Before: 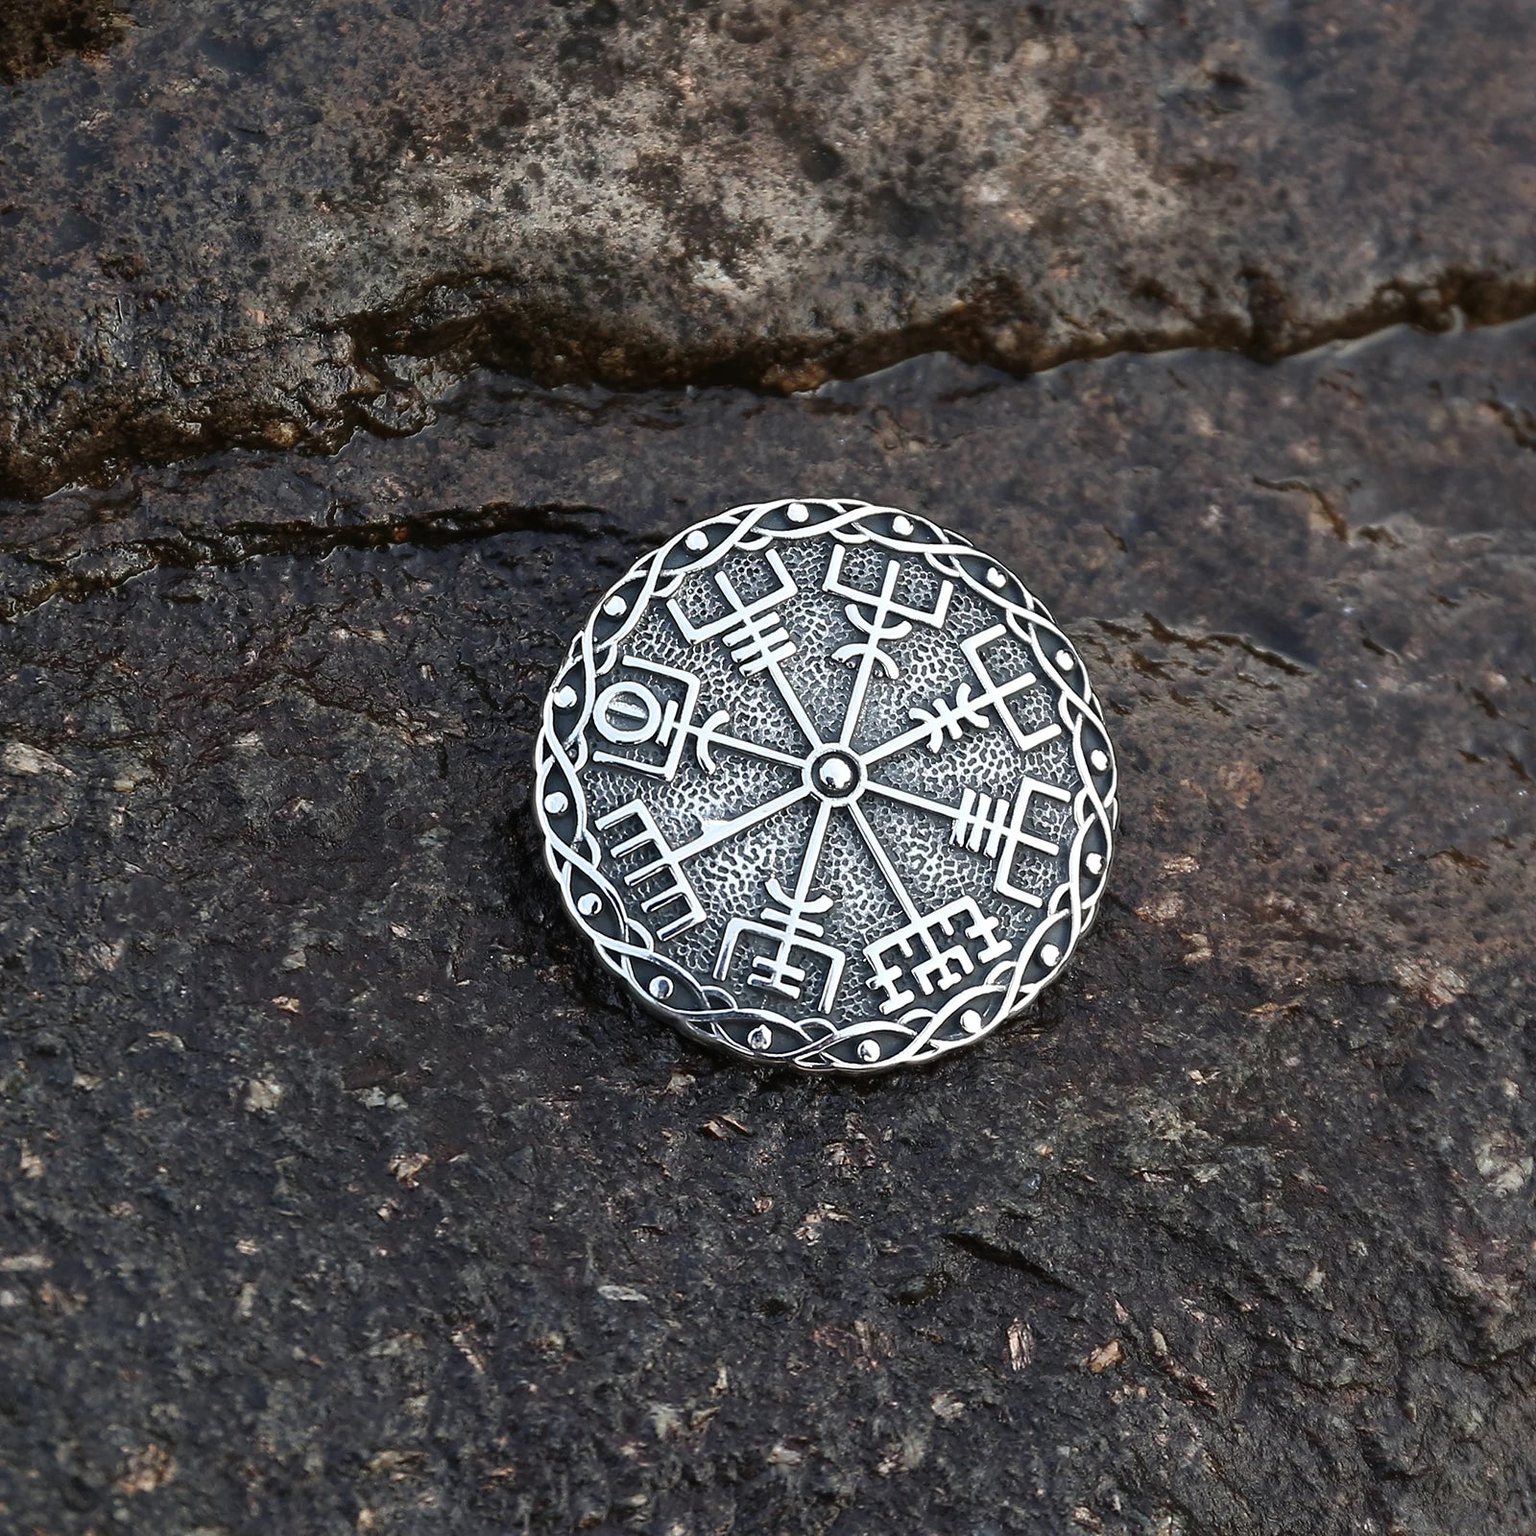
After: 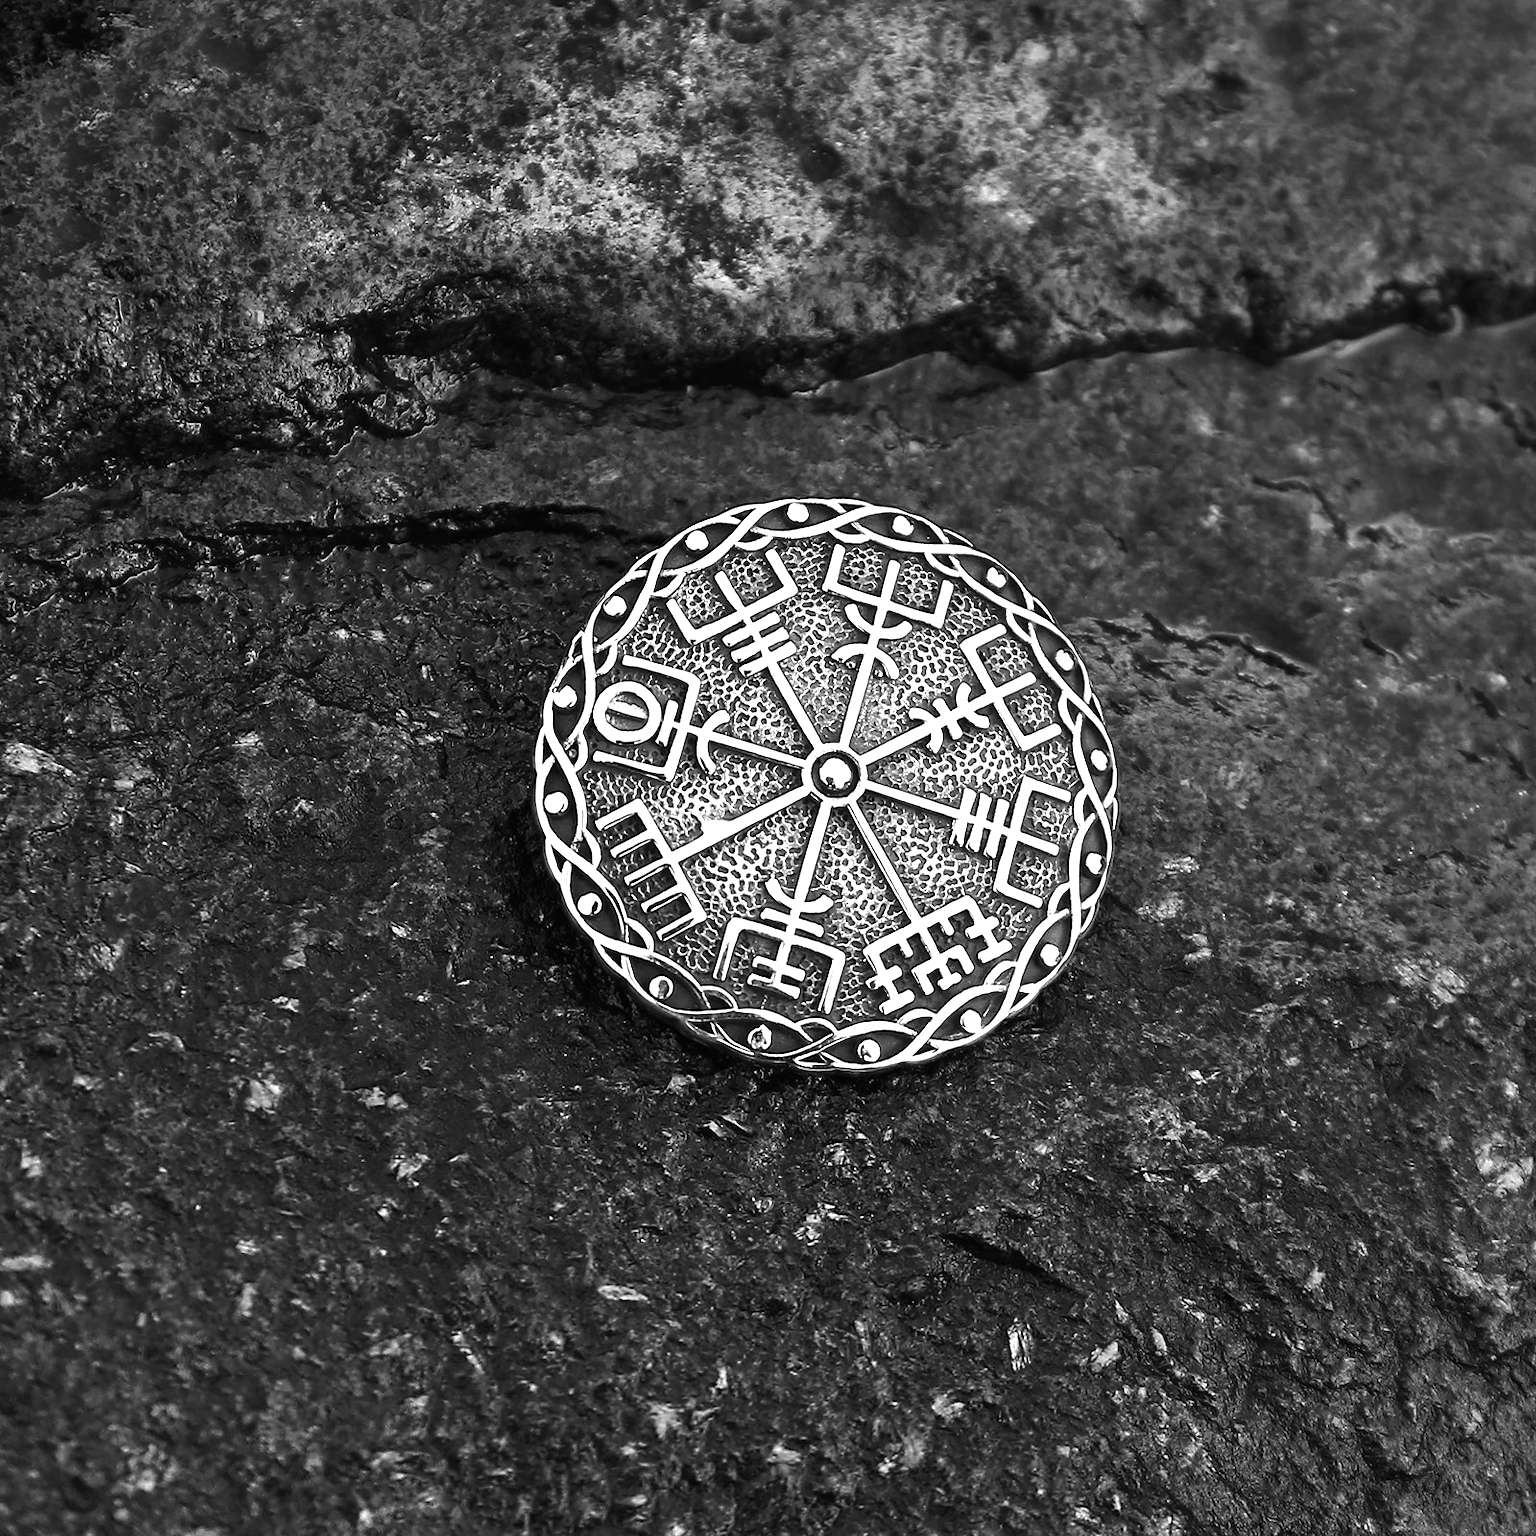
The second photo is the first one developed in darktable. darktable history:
contrast brightness saturation: saturation -1
tone equalizer: -8 EV -0.75 EV, -7 EV -0.7 EV, -6 EV -0.6 EV, -5 EV -0.4 EV, -3 EV 0.4 EV, -2 EV 0.6 EV, -1 EV 0.7 EV, +0 EV 0.75 EV, edges refinement/feathering 500, mask exposure compensation -1.57 EV, preserve details no
